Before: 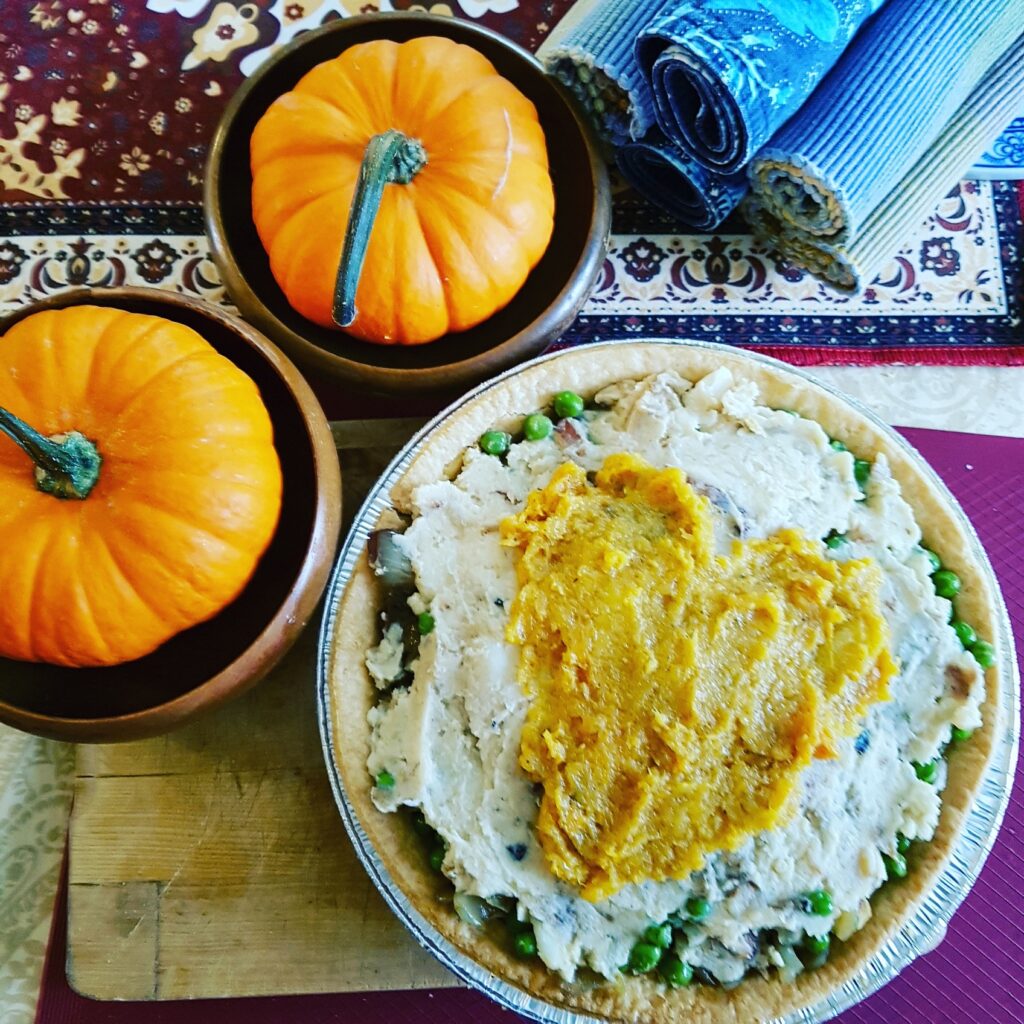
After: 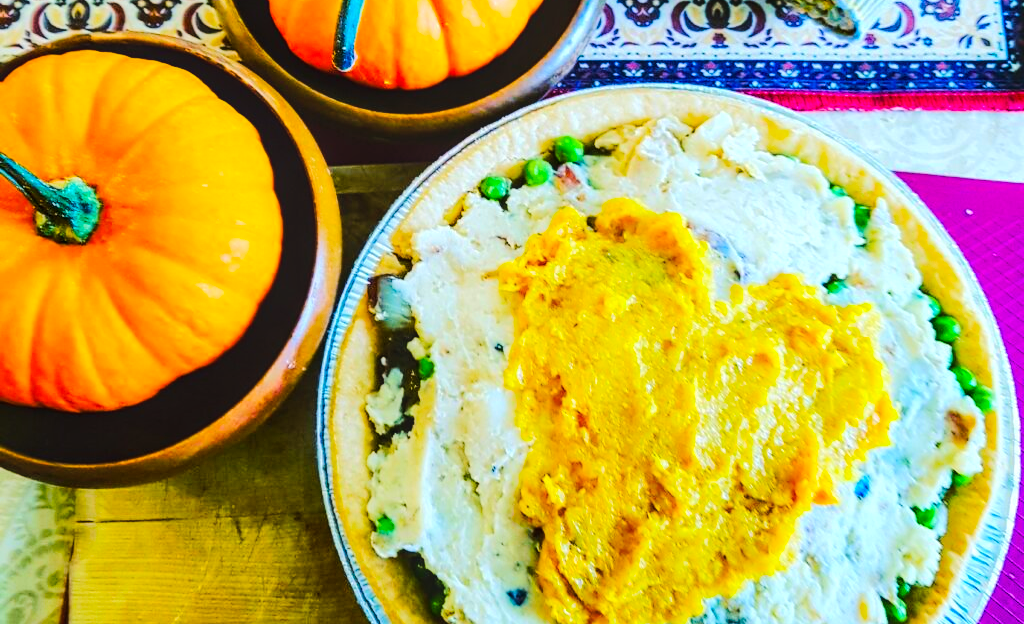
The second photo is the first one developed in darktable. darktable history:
local contrast: on, module defaults
tone curve: curves: ch0 [(0, 0) (0.003, 0.003) (0.011, 0.01) (0.025, 0.023) (0.044, 0.042) (0.069, 0.065) (0.1, 0.094) (0.136, 0.128) (0.177, 0.167) (0.224, 0.211) (0.277, 0.261) (0.335, 0.315) (0.399, 0.375) (0.468, 0.441) (0.543, 0.543) (0.623, 0.623) (0.709, 0.709) (0.801, 0.801) (0.898, 0.898) (1, 1)], preserve colors none
color balance rgb: global offset › luminance 0.248%, perceptual saturation grading › global saturation 31.063%, global vibrance 40.44%
crop and rotate: top 24.952%, bottom 14.013%
tone equalizer: -7 EV 0.164 EV, -6 EV 0.62 EV, -5 EV 1.15 EV, -4 EV 1.35 EV, -3 EV 1.12 EV, -2 EV 0.6 EV, -1 EV 0.159 EV, edges refinement/feathering 500, mask exposure compensation -1.57 EV, preserve details no
